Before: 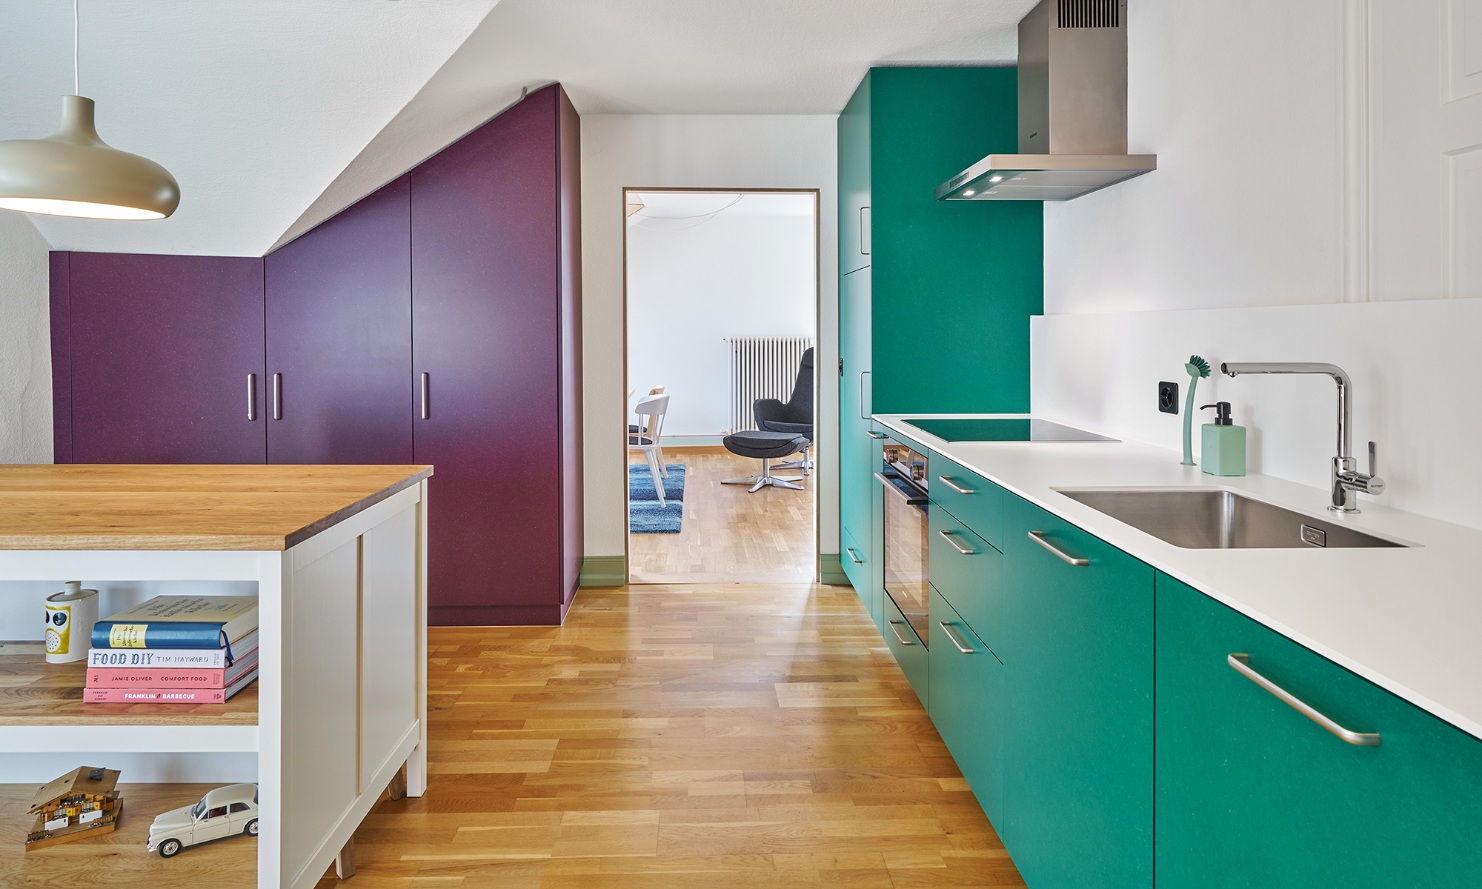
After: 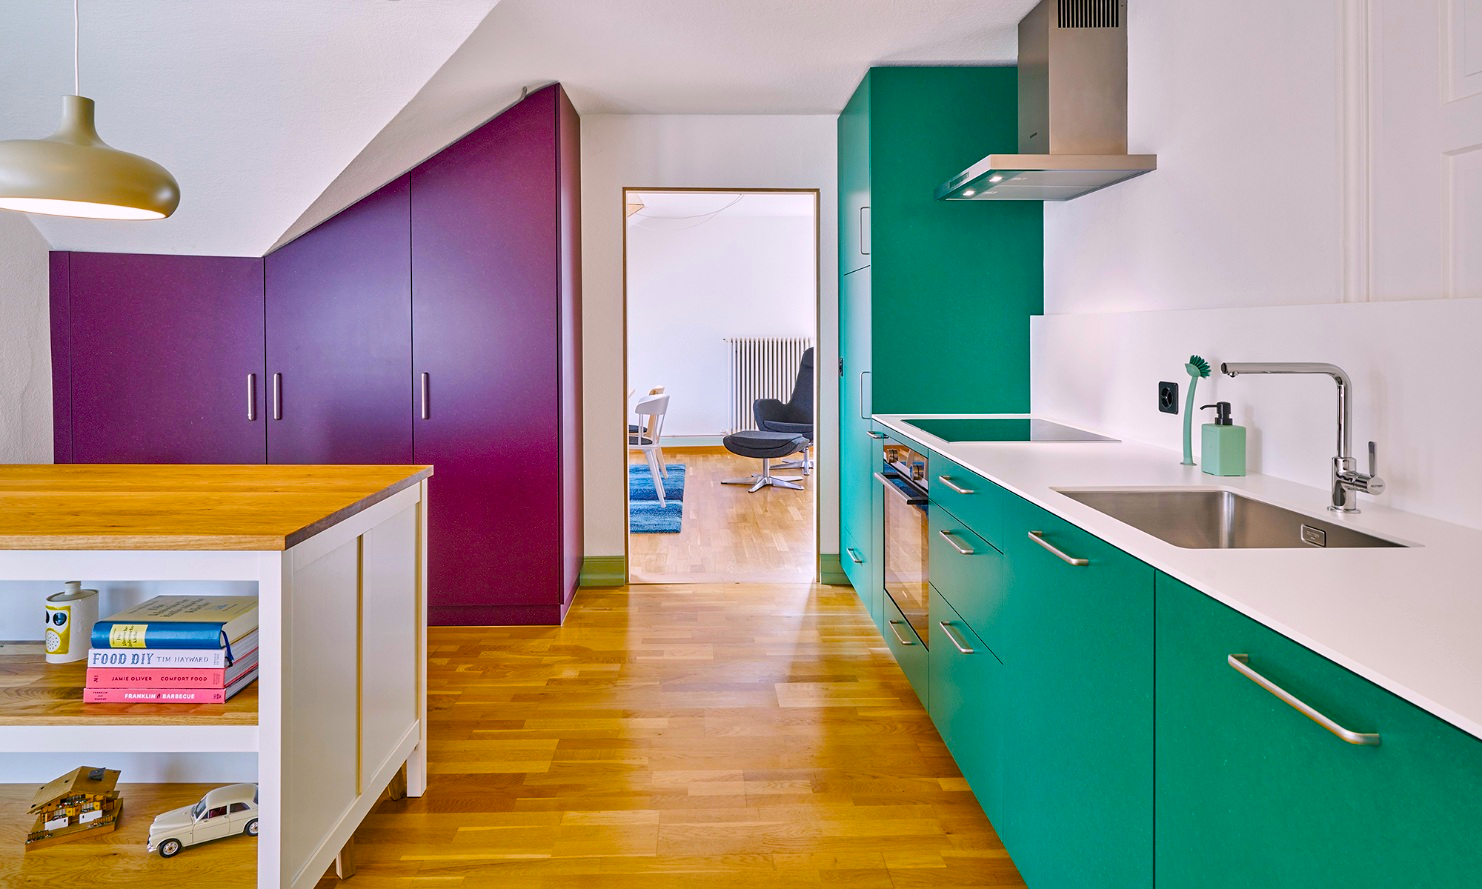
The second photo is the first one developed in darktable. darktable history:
color balance rgb: highlights gain › chroma 1.523%, highlights gain › hue 308.95°, global offset › luminance -0.513%, linear chroma grading › global chroma 15.416%, perceptual saturation grading › global saturation 37.19%, perceptual saturation grading › shadows 34.85%
